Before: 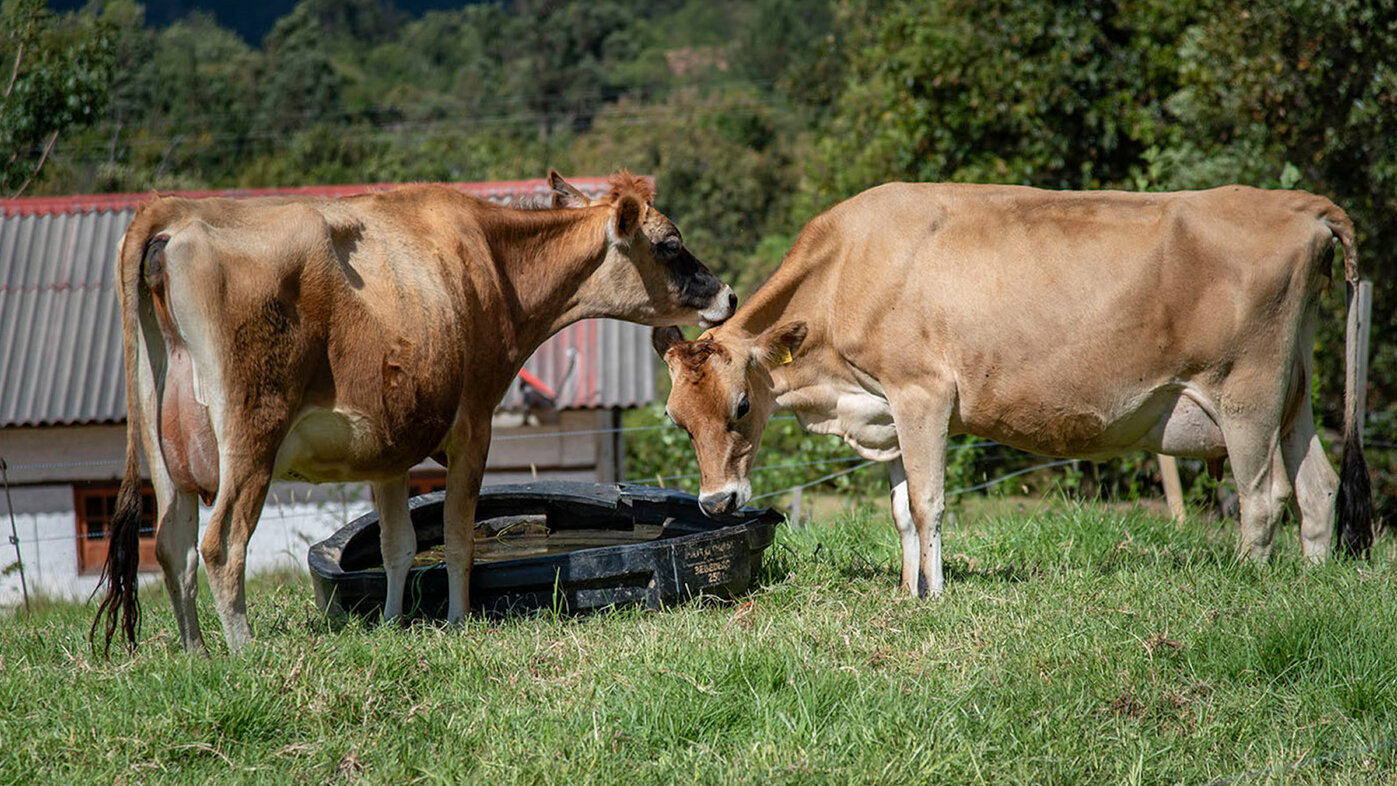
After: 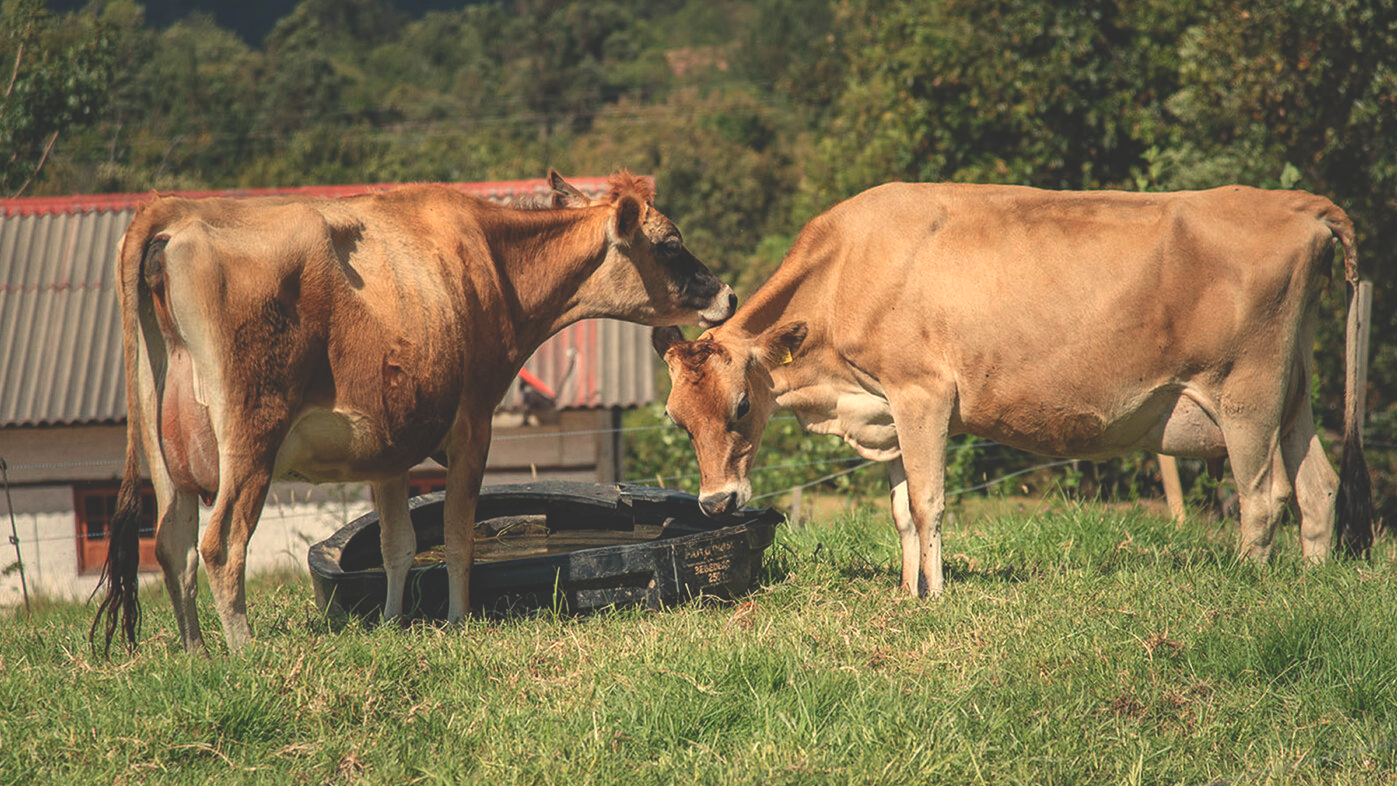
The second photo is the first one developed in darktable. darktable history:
exposure: black level correction -0.028, compensate highlight preservation false
white balance: red 1.138, green 0.996, blue 0.812
